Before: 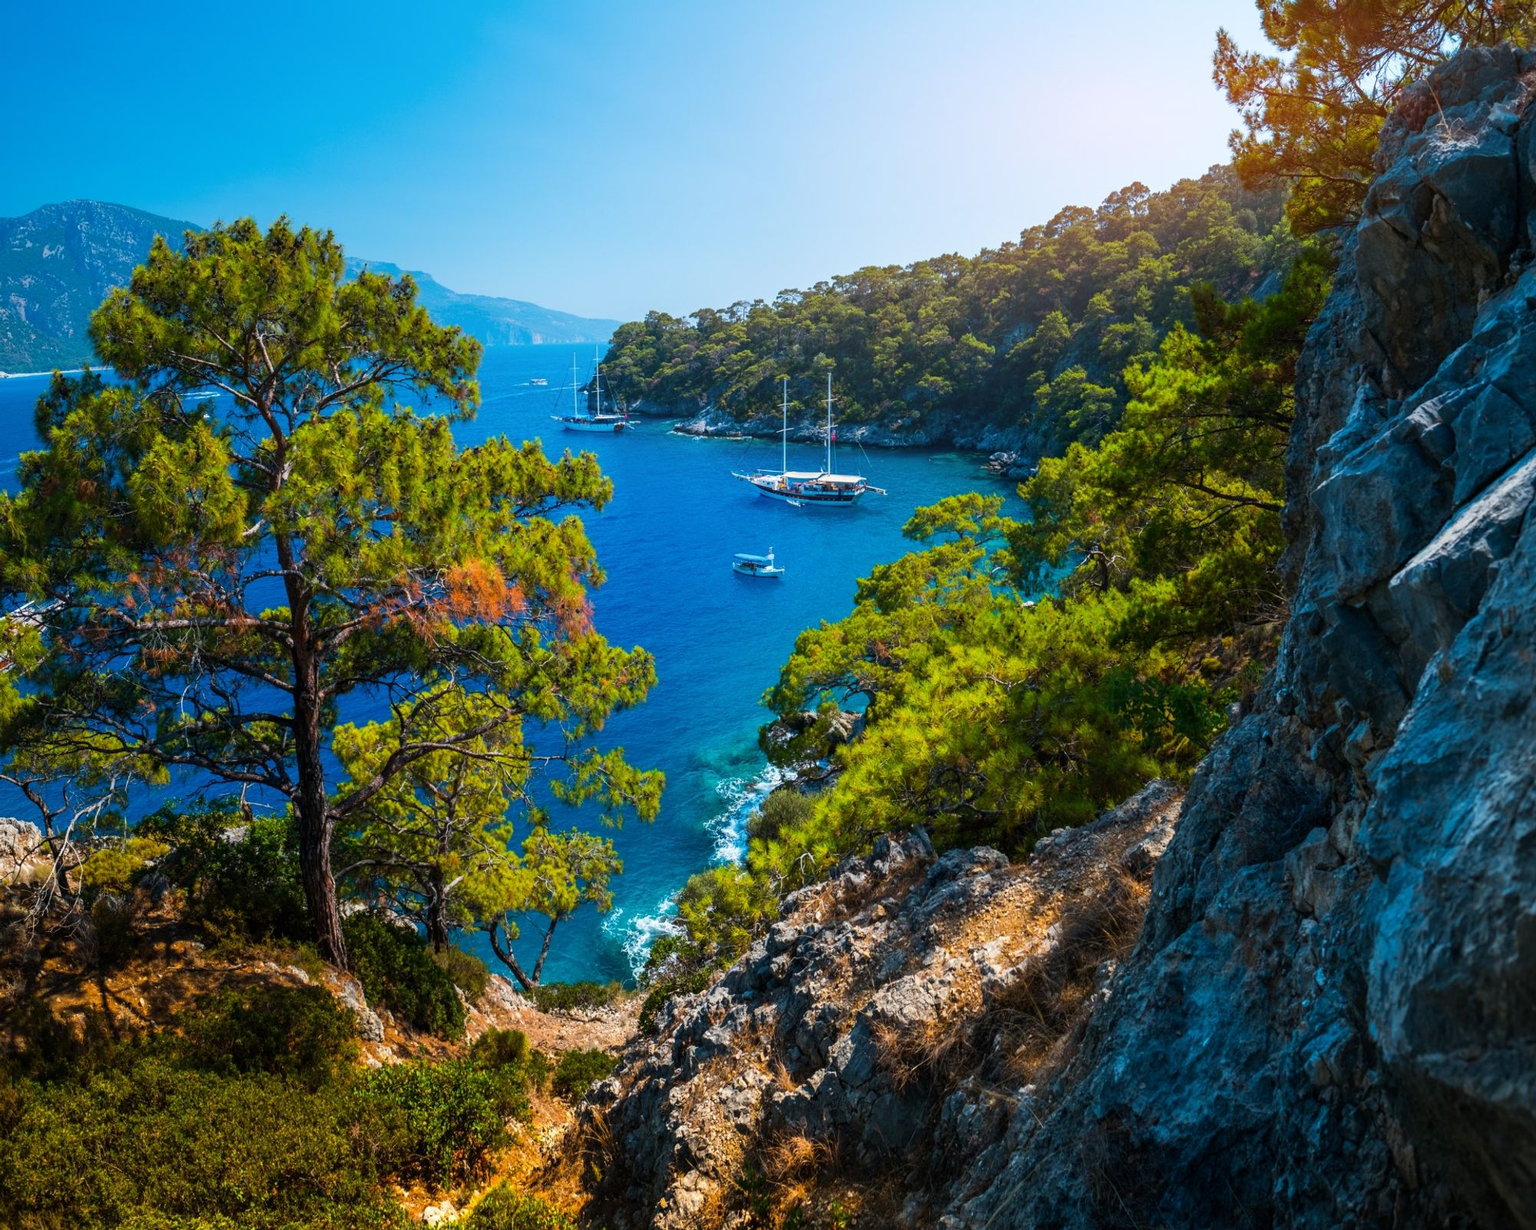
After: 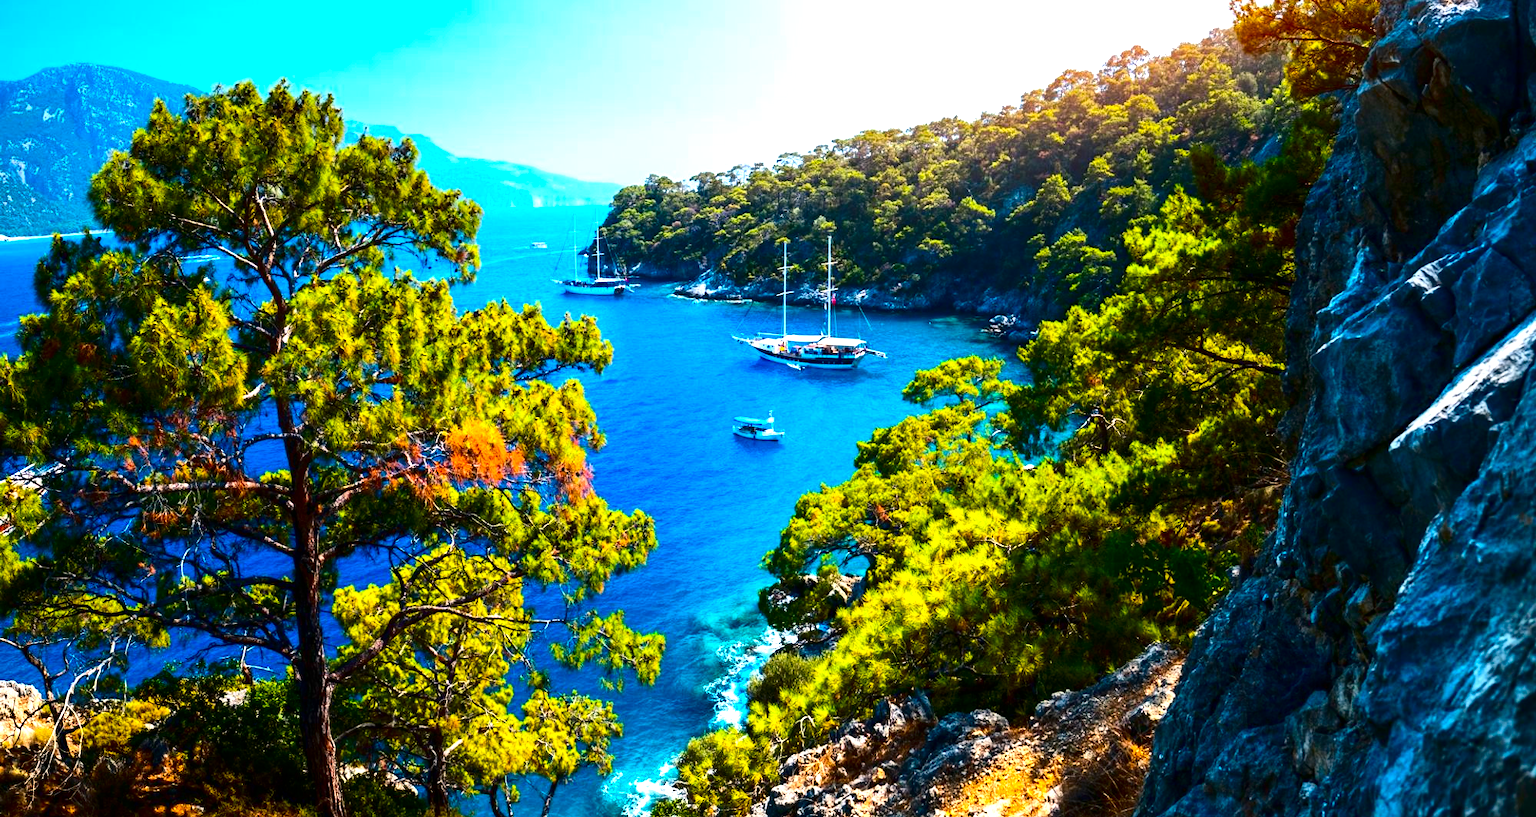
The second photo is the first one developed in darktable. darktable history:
exposure: black level correction 0, exposure 1.2 EV, compensate highlight preservation false
crop: top 11.165%, bottom 22.267%
contrast brightness saturation: contrast 0.243, brightness -0.24, saturation 0.14
color balance rgb: highlights gain › chroma 1.691%, highlights gain › hue 56.28°, perceptual saturation grading › global saturation 19.963%
